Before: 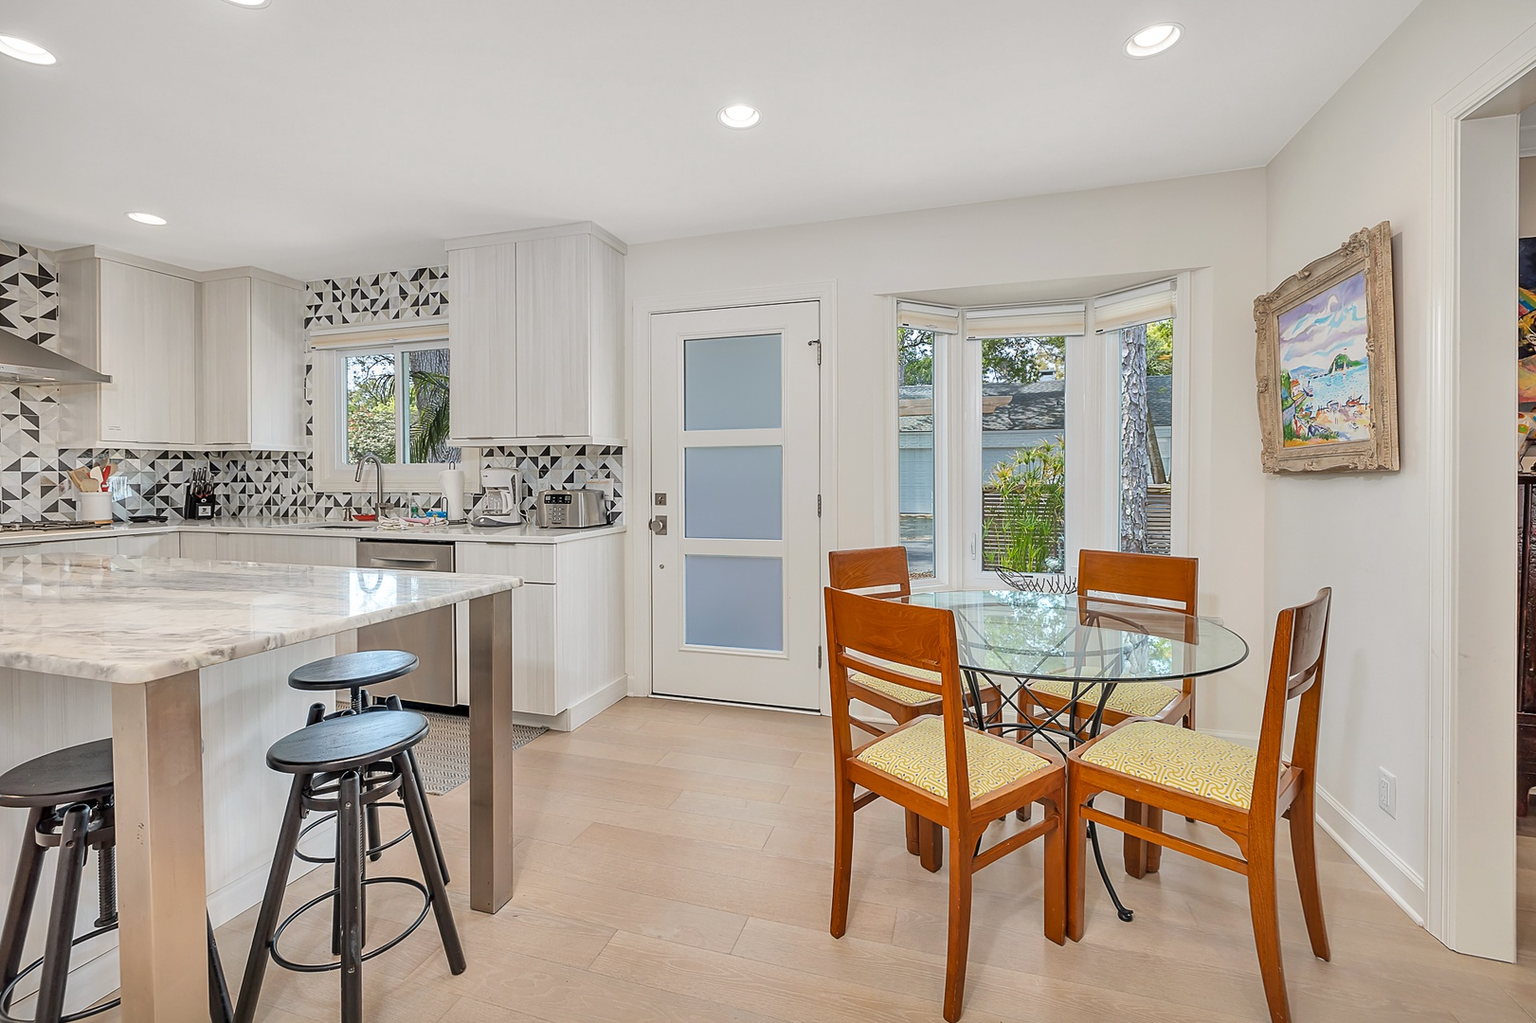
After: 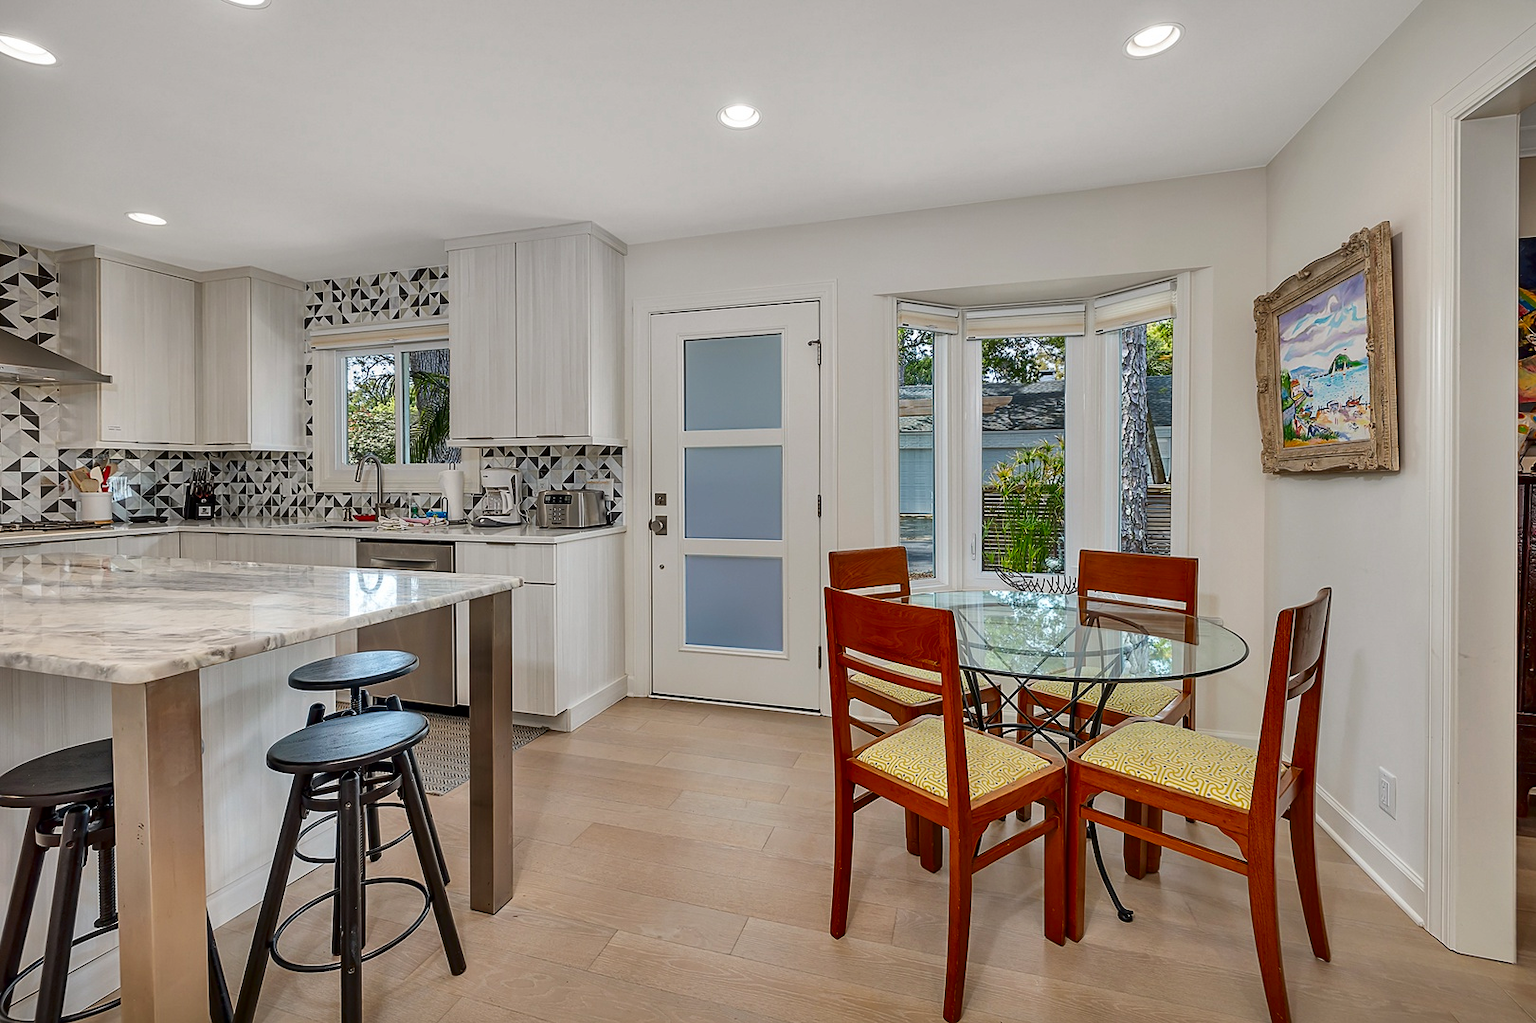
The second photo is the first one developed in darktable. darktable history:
contrast brightness saturation: contrast 0.098, brightness -0.259, saturation 0.136
